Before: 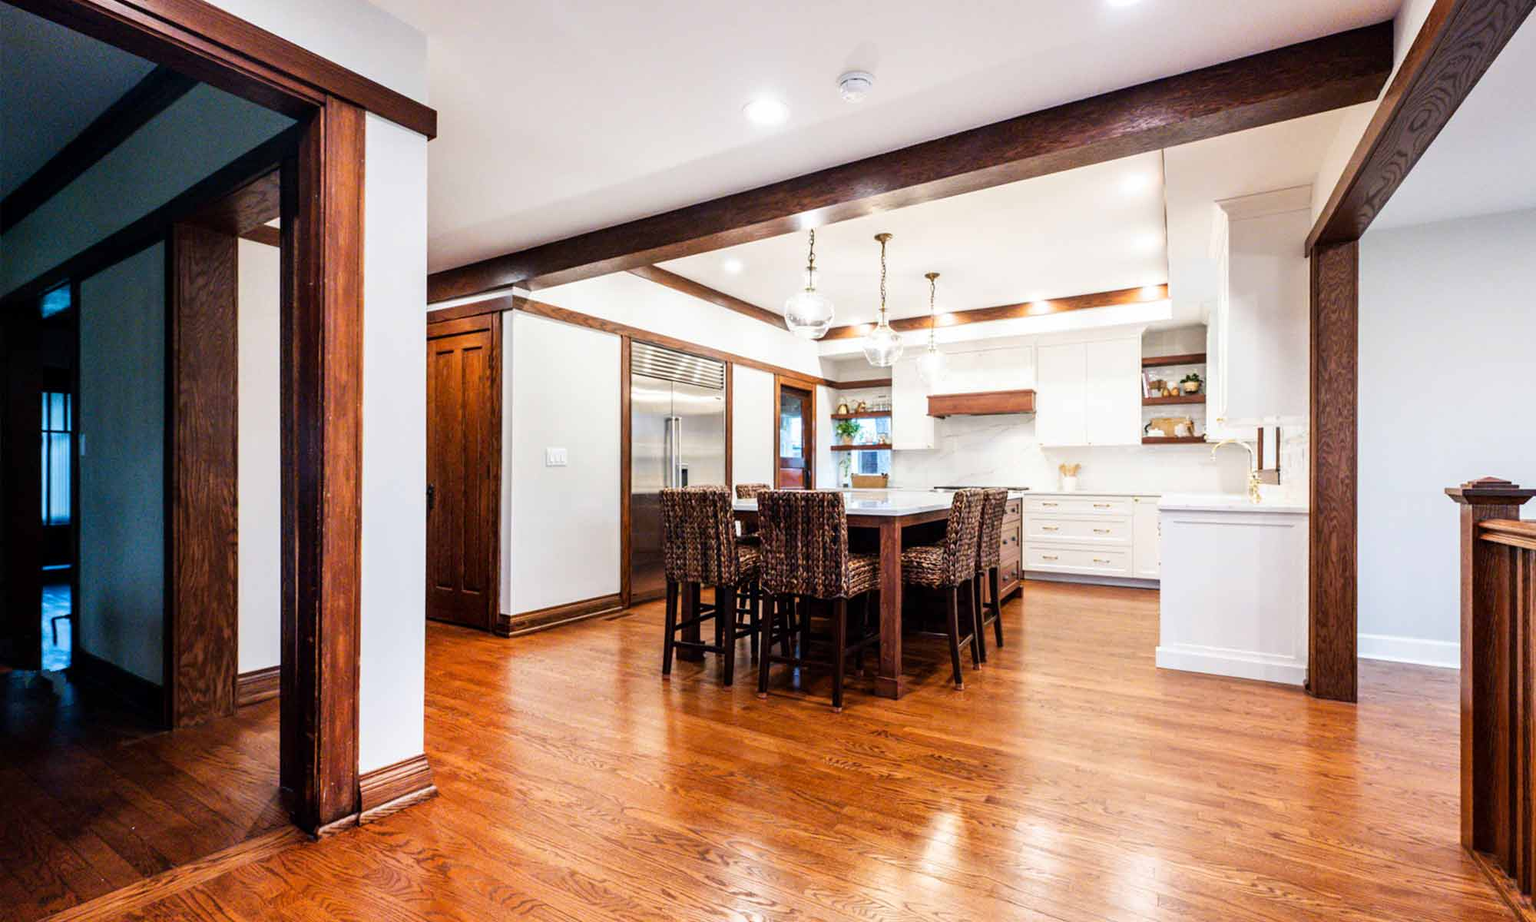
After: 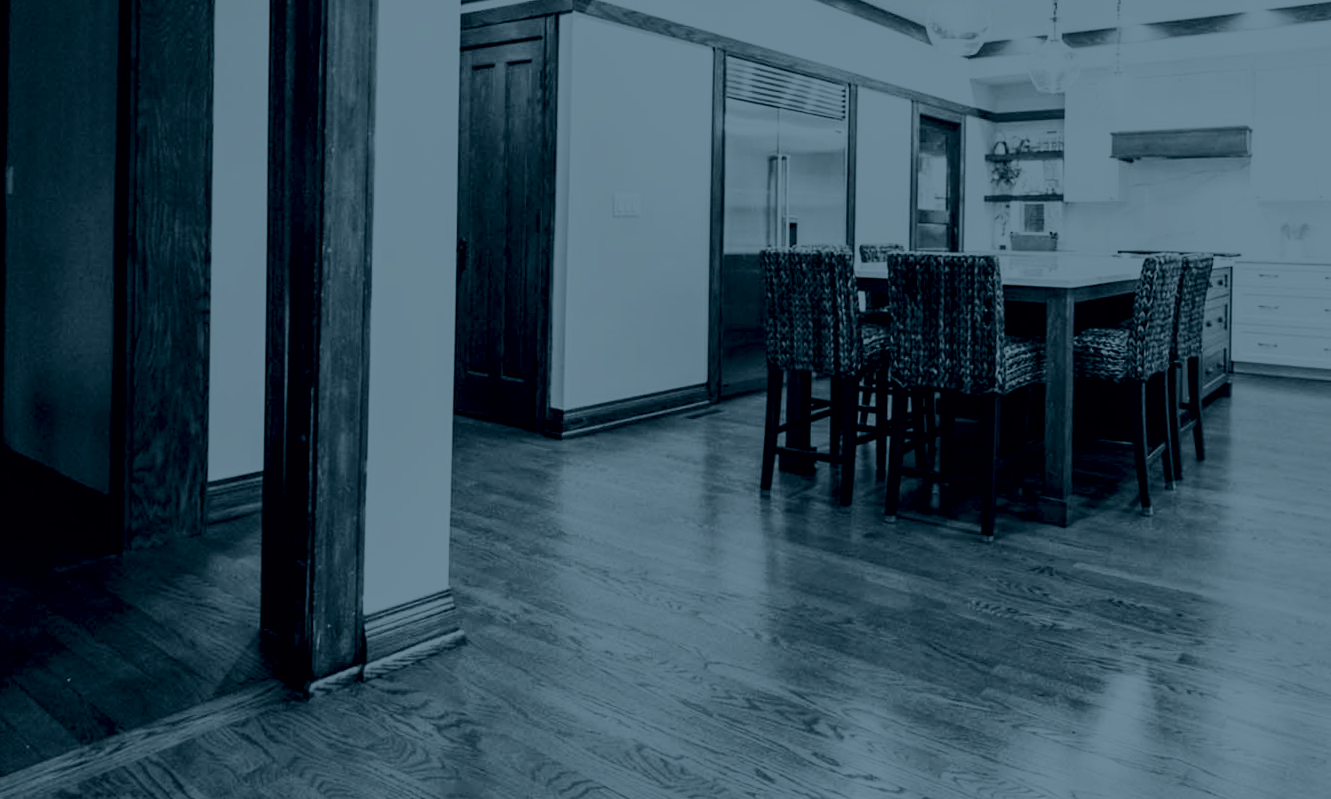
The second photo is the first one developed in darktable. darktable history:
color balance rgb: linear chroma grading › global chroma 15%, perceptual saturation grading › global saturation 30%
colorize: hue 194.4°, saturation 29%, source mix 61.75%, lightness 3.98%, version 1
crop and rotate: angle -0.82°, left 3.85%, top 31.828%, right 27.992%
base curve: curves: ch0 [(0, 0) (0.005, 0.002) (0.193, 0.295) (0.399, 0.664) (0.75, 0.928) (1, 1)]
shadows and highlights: shadows 25, highlights -25
